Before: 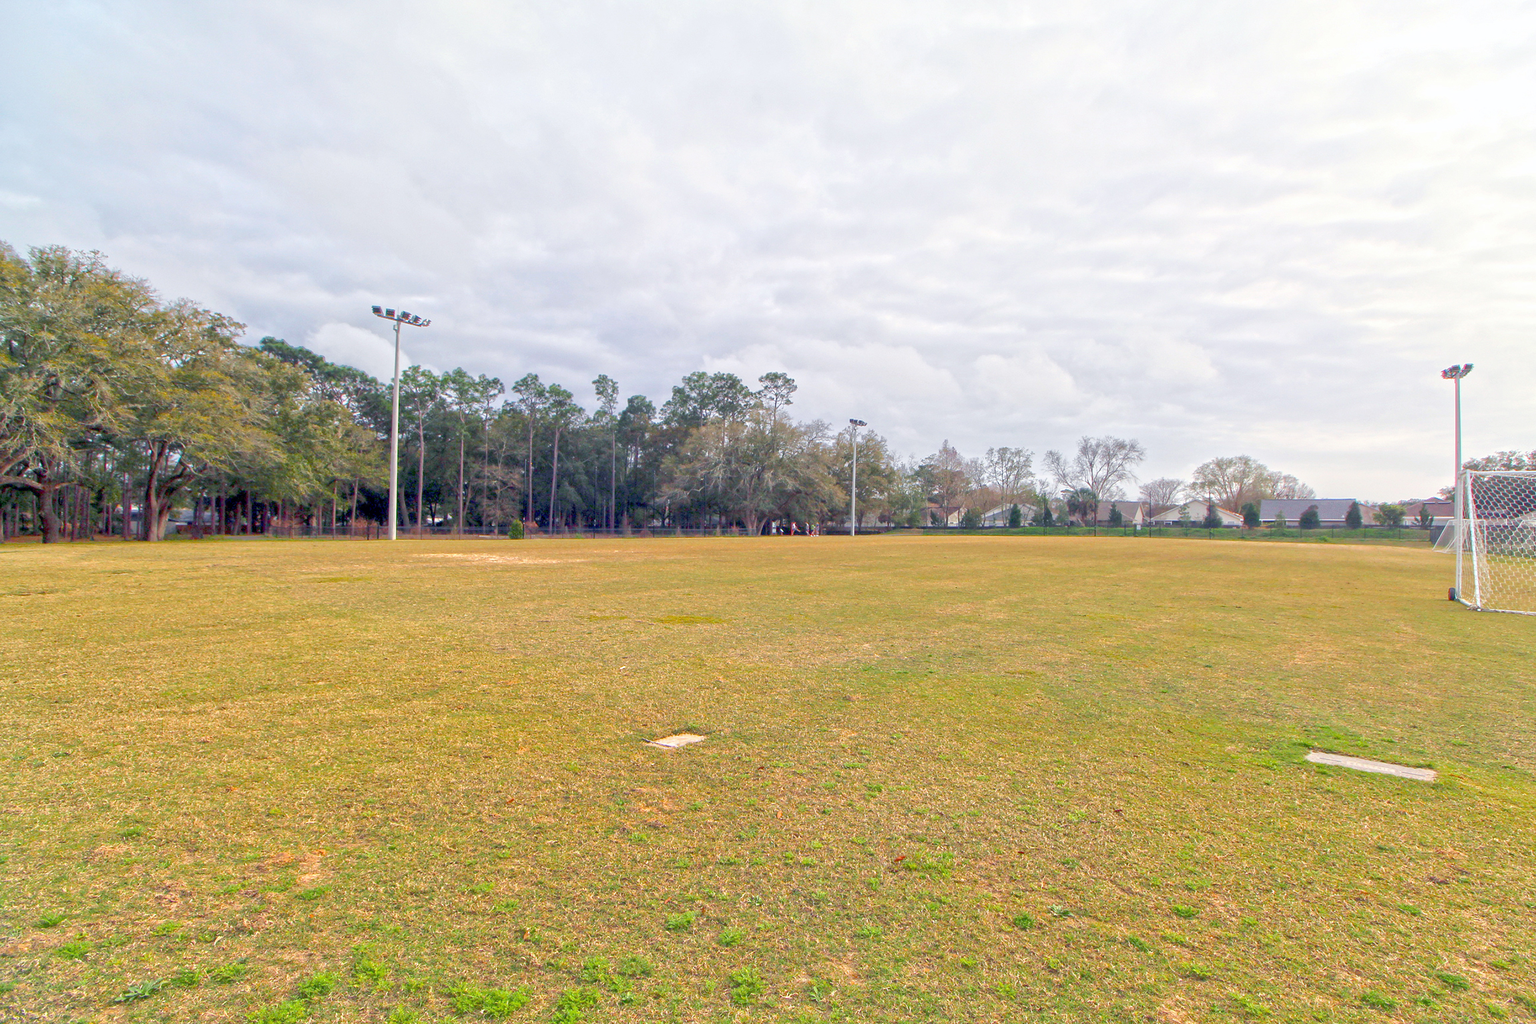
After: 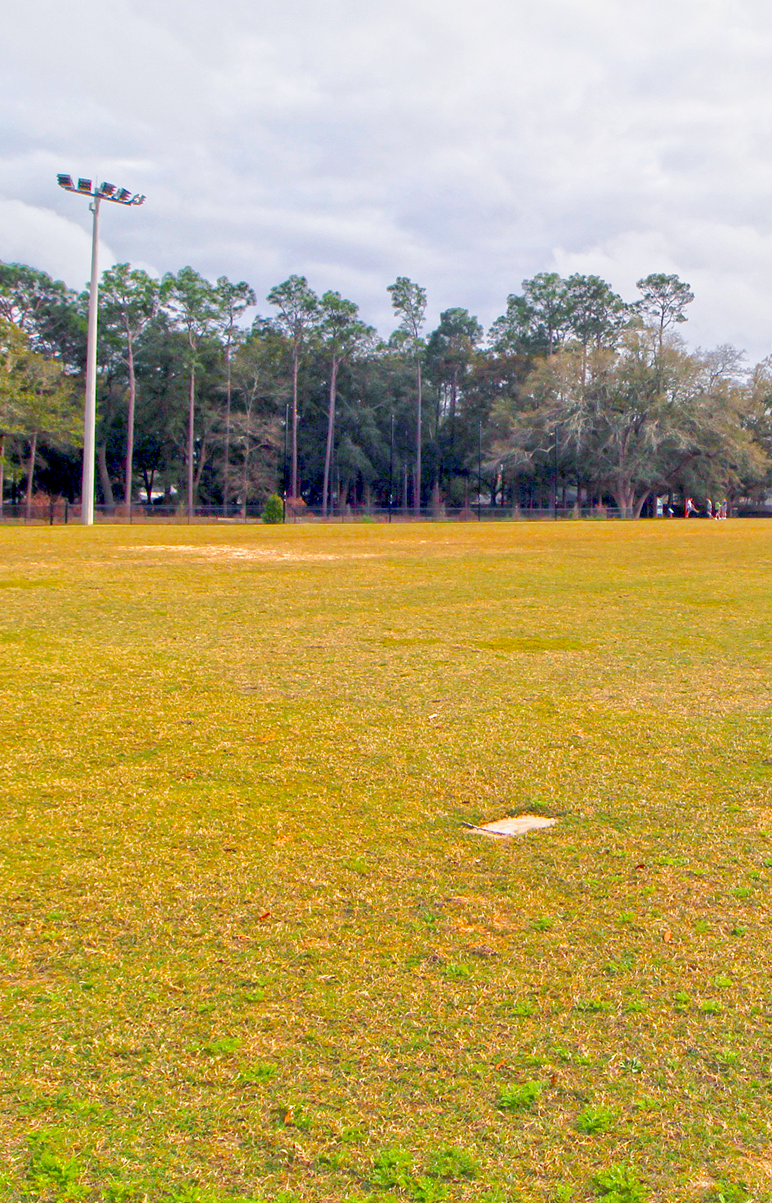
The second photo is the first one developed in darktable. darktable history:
crop and rotate: left 21.77%, top 18.528%, right 44.676%, bottom 2.997%
filmic rgb: black relative exposure -12 EV, white relative exposure 2.8 EV, threshold 3 EV, target black luminance 0%, hardness 8.06, latitude 70.41%, contrast 1.14, highlights saturation mix 10%, shadows ↔ highlights balance -0.388%, color science v4 (2020), iterations of high-quality reconstruction 10, contrast in shadows soft, contrast in highlights soft, enable highlight reconstruction true
